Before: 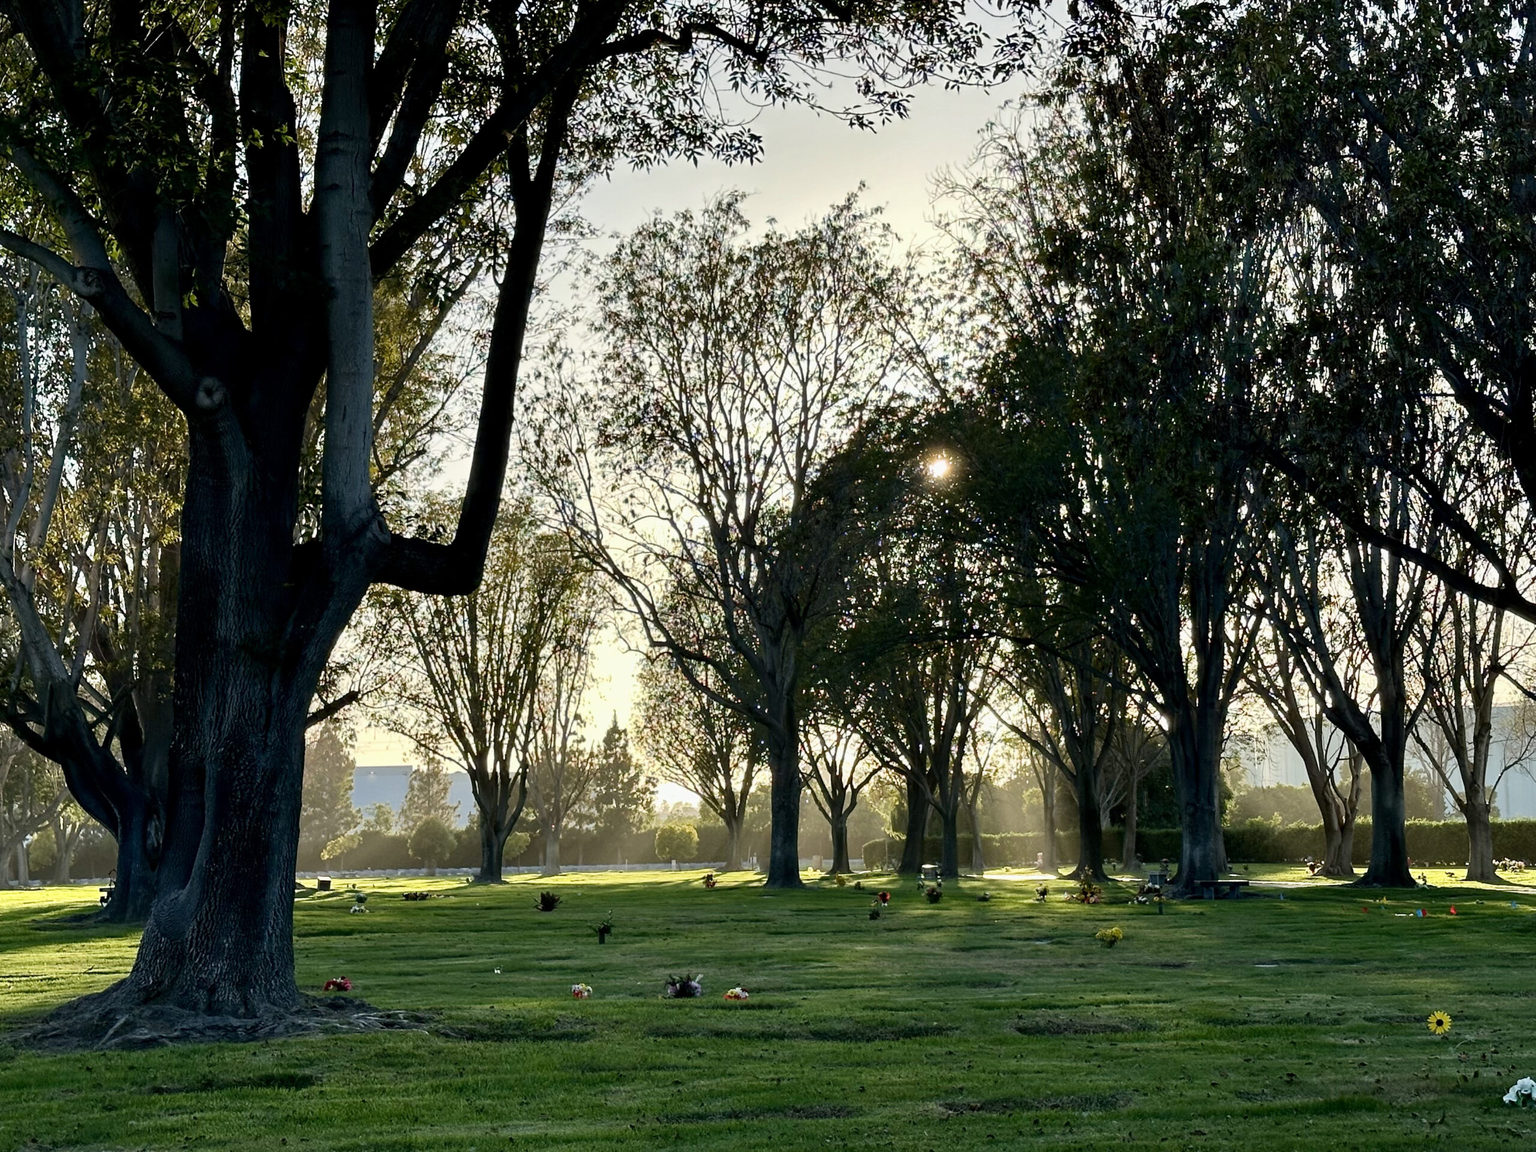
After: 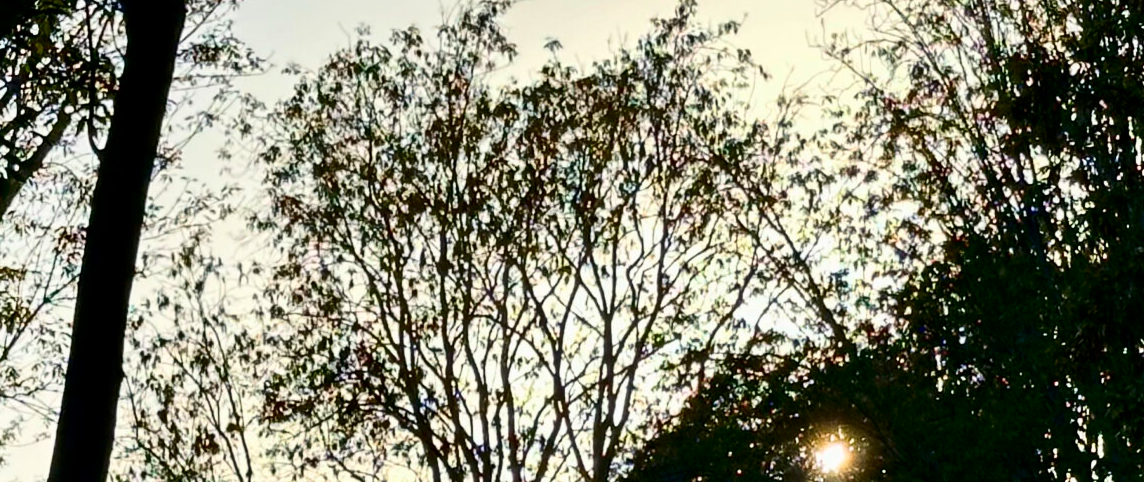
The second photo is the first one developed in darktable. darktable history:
crop: left 28.64%, top 16.832%, right 26.637%, bottom 58.055%
contrast brightness saturation: contrast 0.19, brightness -0.11, saturation 0.21
